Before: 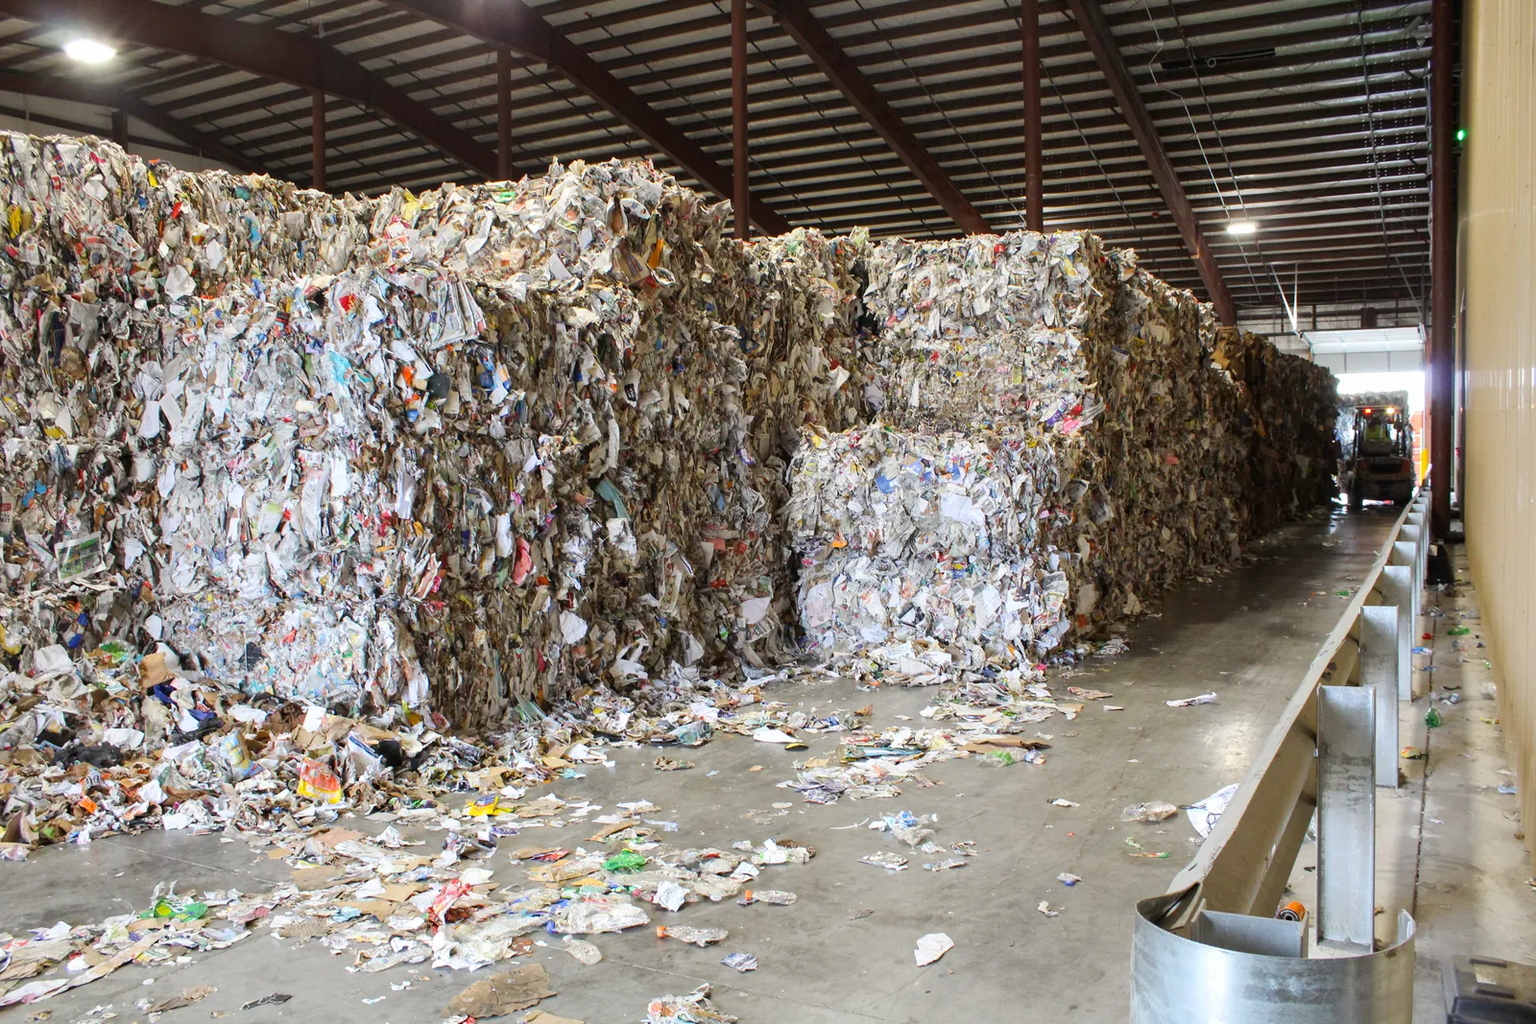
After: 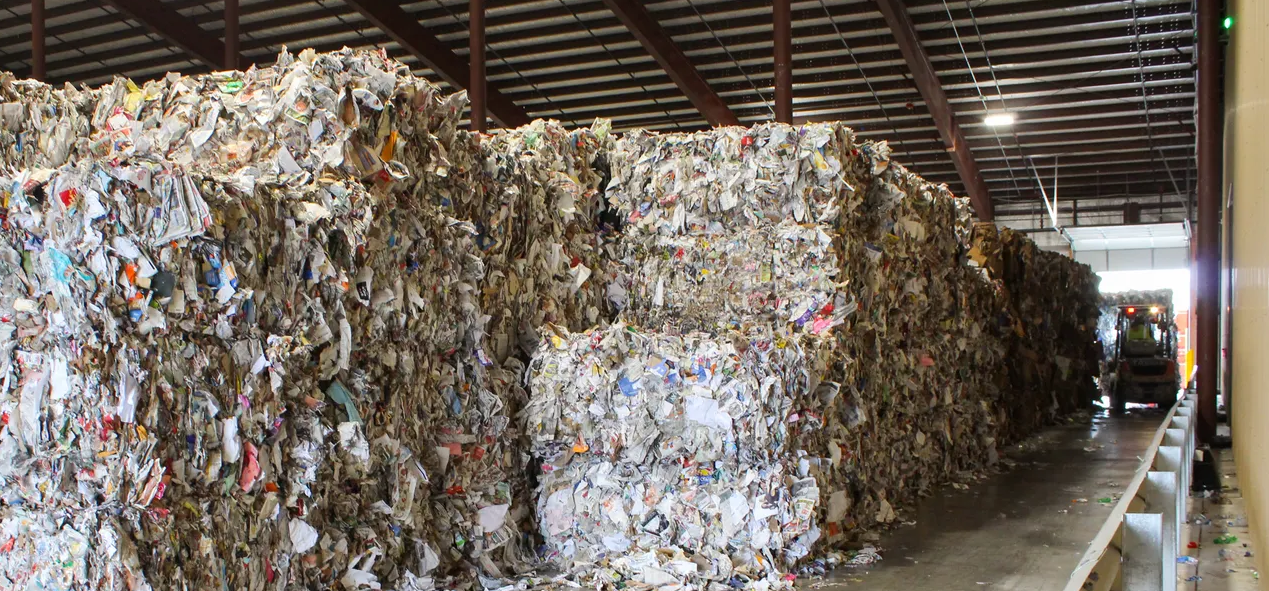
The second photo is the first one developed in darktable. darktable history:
crop: left 18.398%, top 11.1%, right 2.253%, bottom 33.473%
